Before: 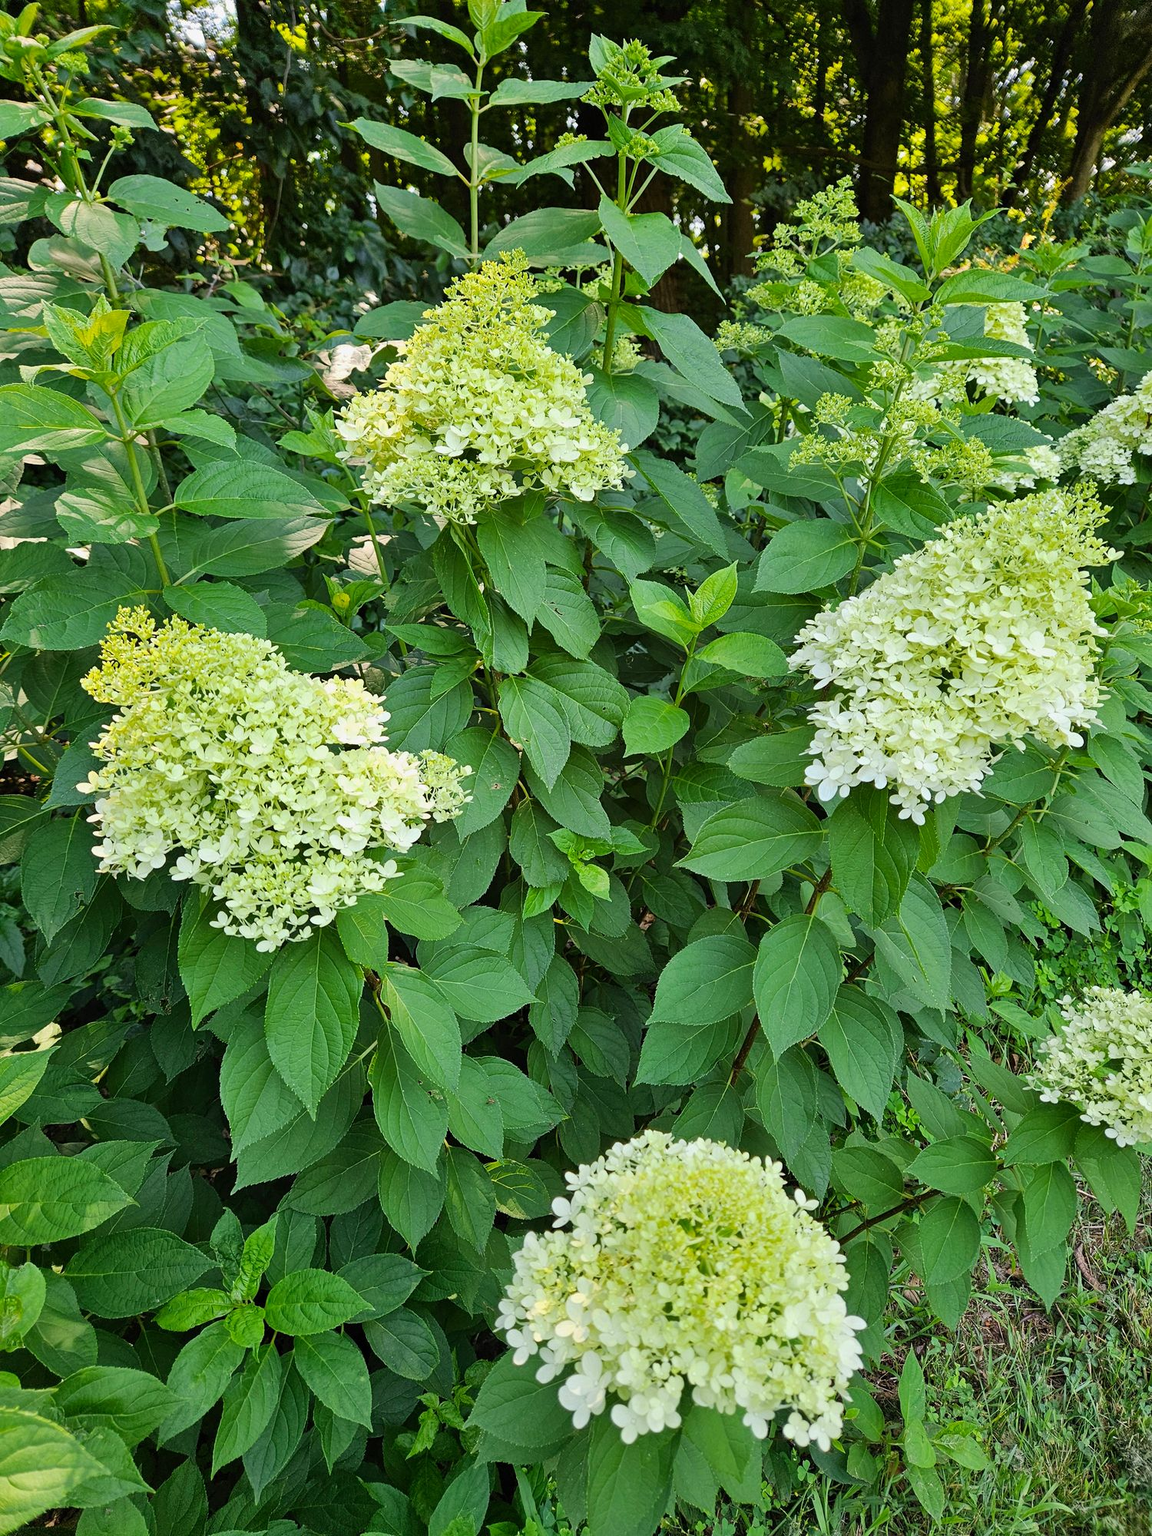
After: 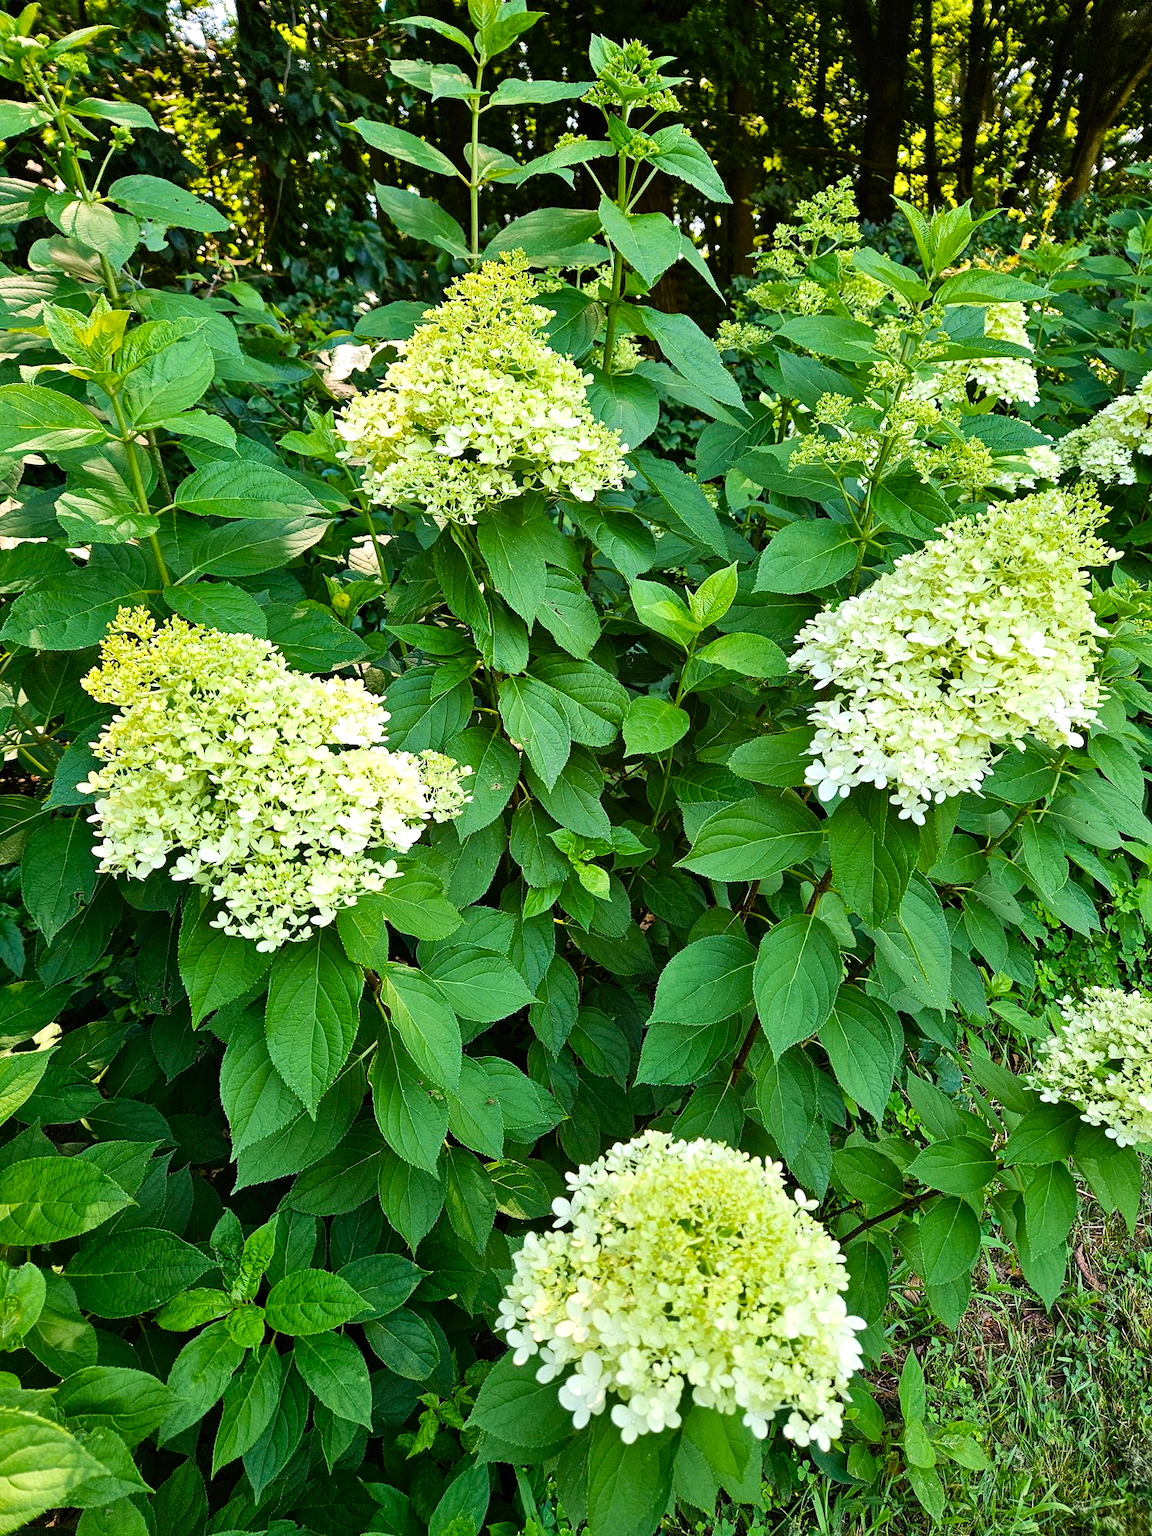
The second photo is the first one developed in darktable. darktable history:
color balance rgb: shadows lift › luminance -20%, power › hue 72.24°, highlights gain › luminance 15%, global offset › hue 171.6°, perceptual saturation grading › global saturation 14.09%, perceptual saturation grading › highlights -25%, perceptual saturation grading › shadows 25%, global vibrance 25%, contrast 10%
velvia: on, module defaults
